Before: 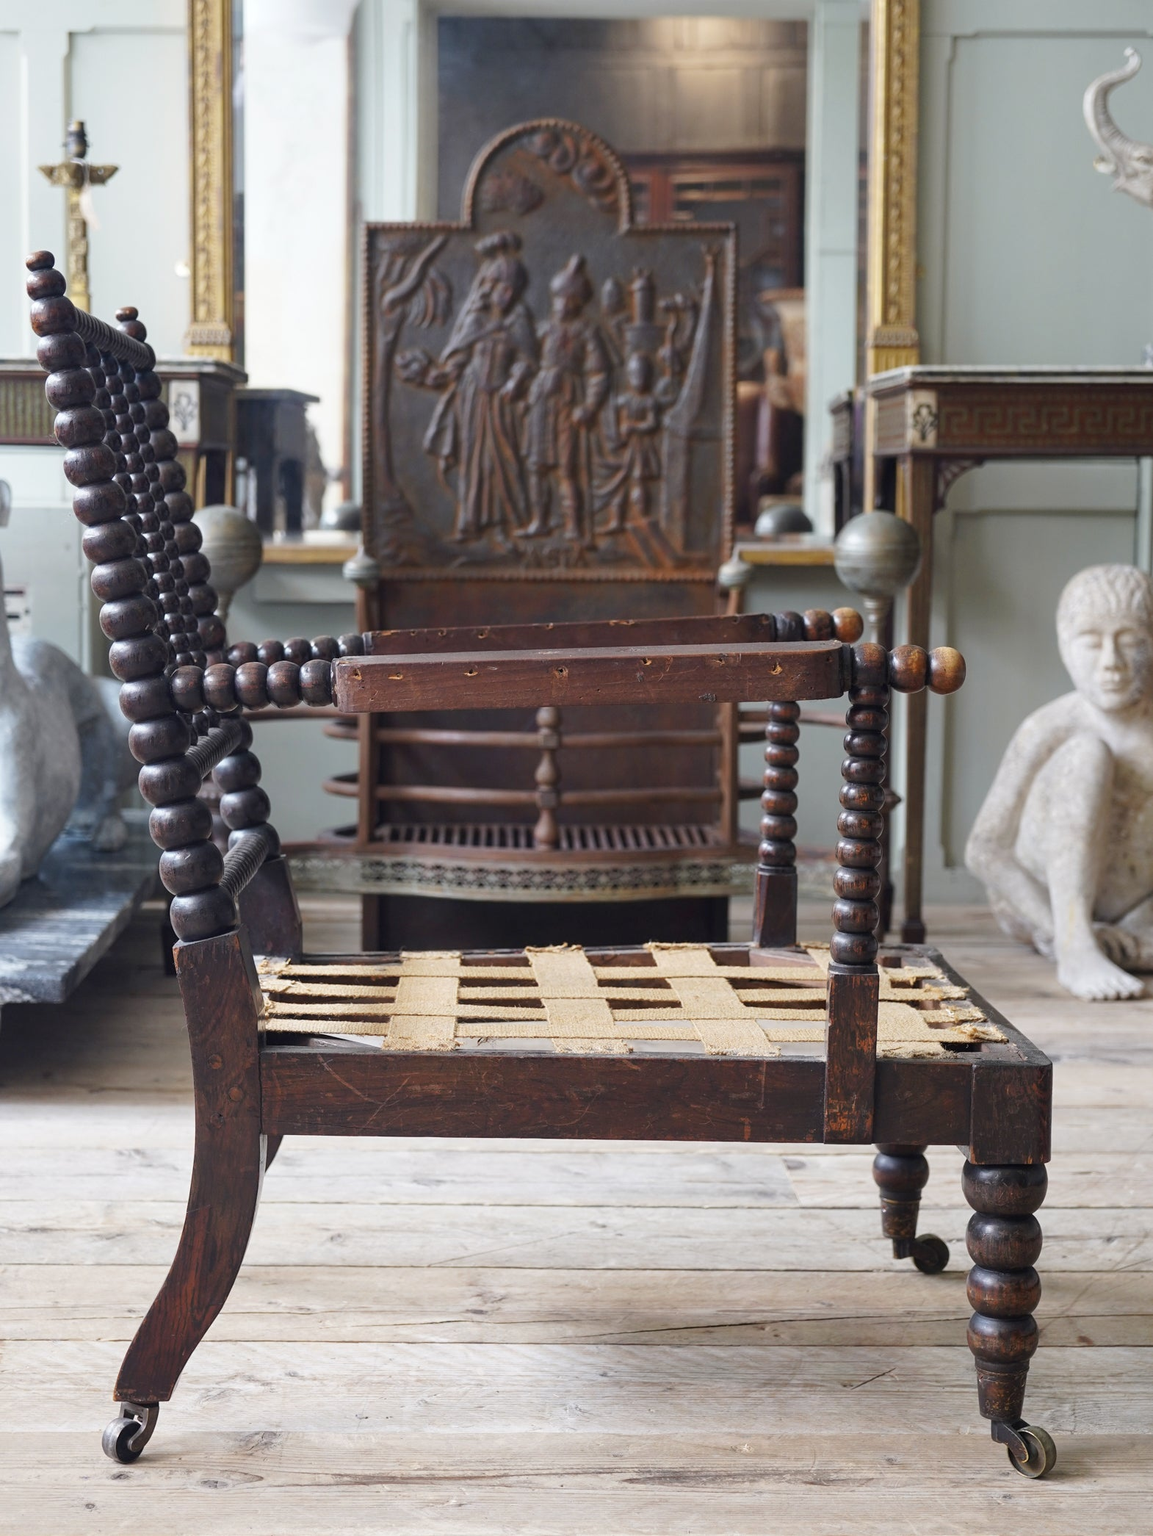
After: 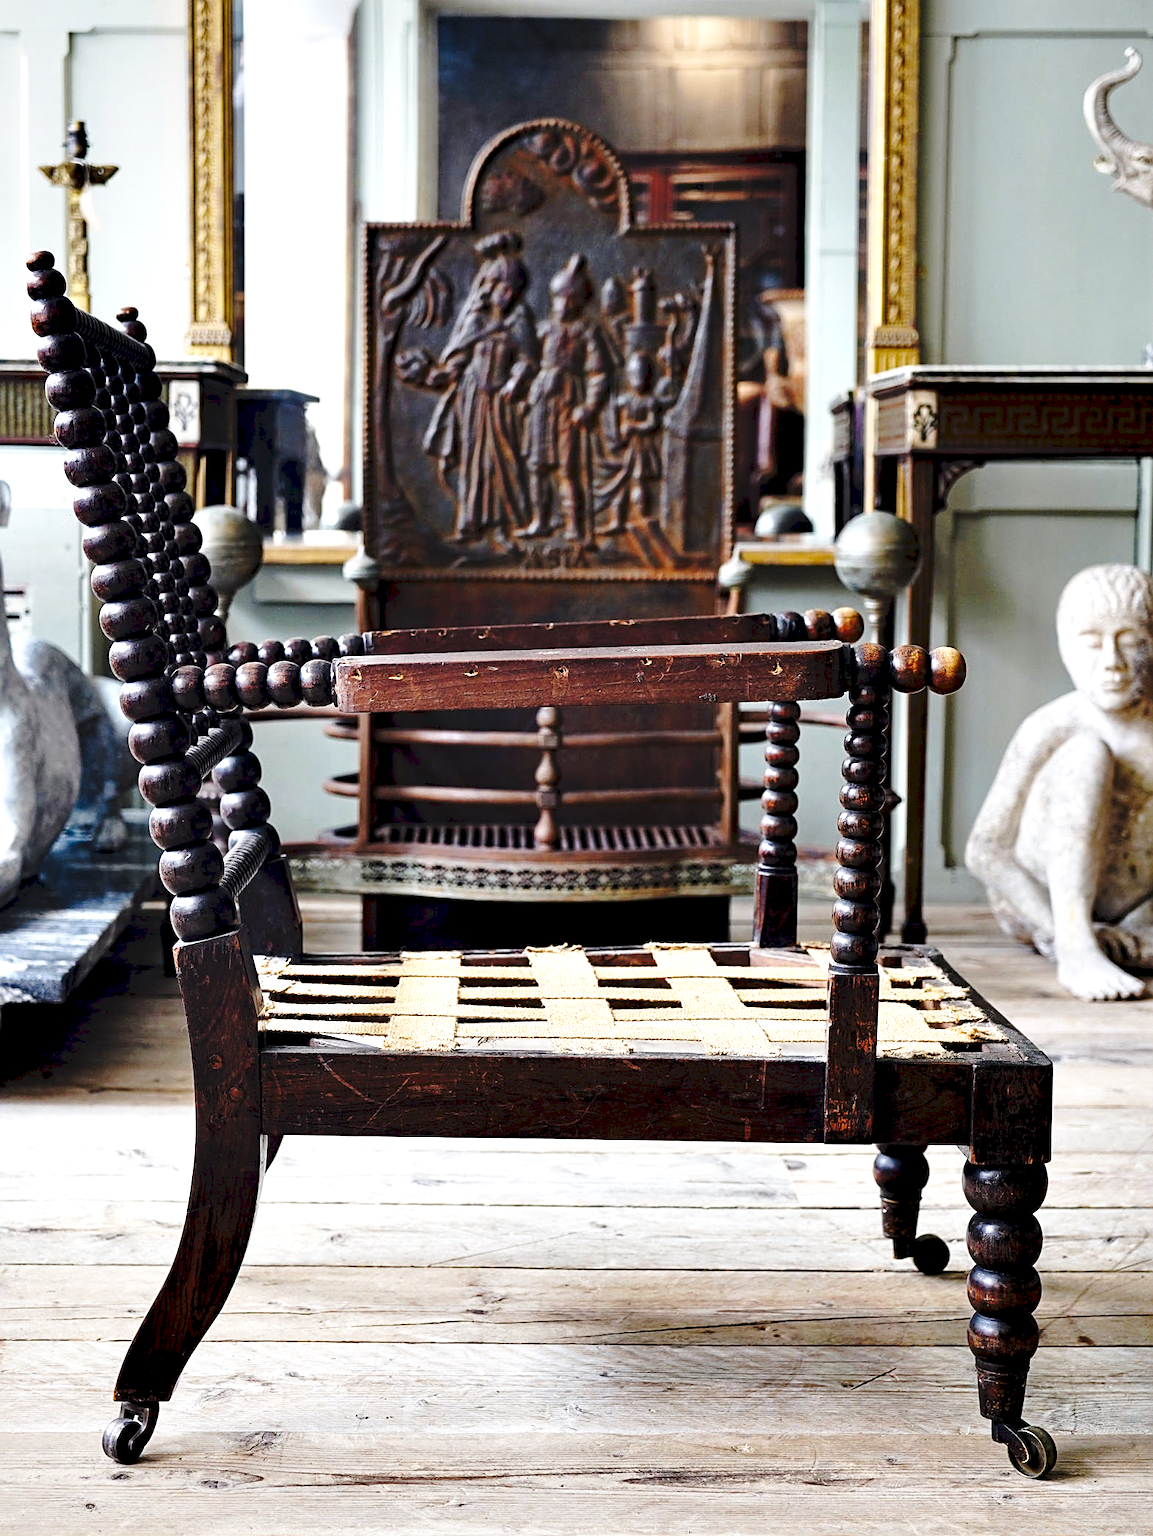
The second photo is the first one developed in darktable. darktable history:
sharpen: on, module defaults
contrast equalizer: octaves 7, y [[0.627 ×6], [0.563 ×6], [0 ×6], [0 ×6], [0 ×6]]
haze removal: compatibility mode true, adaptive false
tone curve: curves: ch0 [(0, 0) (0.003, 0.072) (0.011, 0.073) (0.025, 0.072) (0.044, 0.076) (0.069, 0.089) (0.1, 0.103) (0.136, 0.123) (0.177, 0.158) (0.224, 0.21) (0.277, 0.275) (0.335, 0.372) (0.399, 0.463) (0.468, 0.556) (0.543, 0.633) (0.623, 0.712) (0.709, 0.795) (0.801, 0.869) (0.898, 0.942) (1, 1)], preserve colors none
